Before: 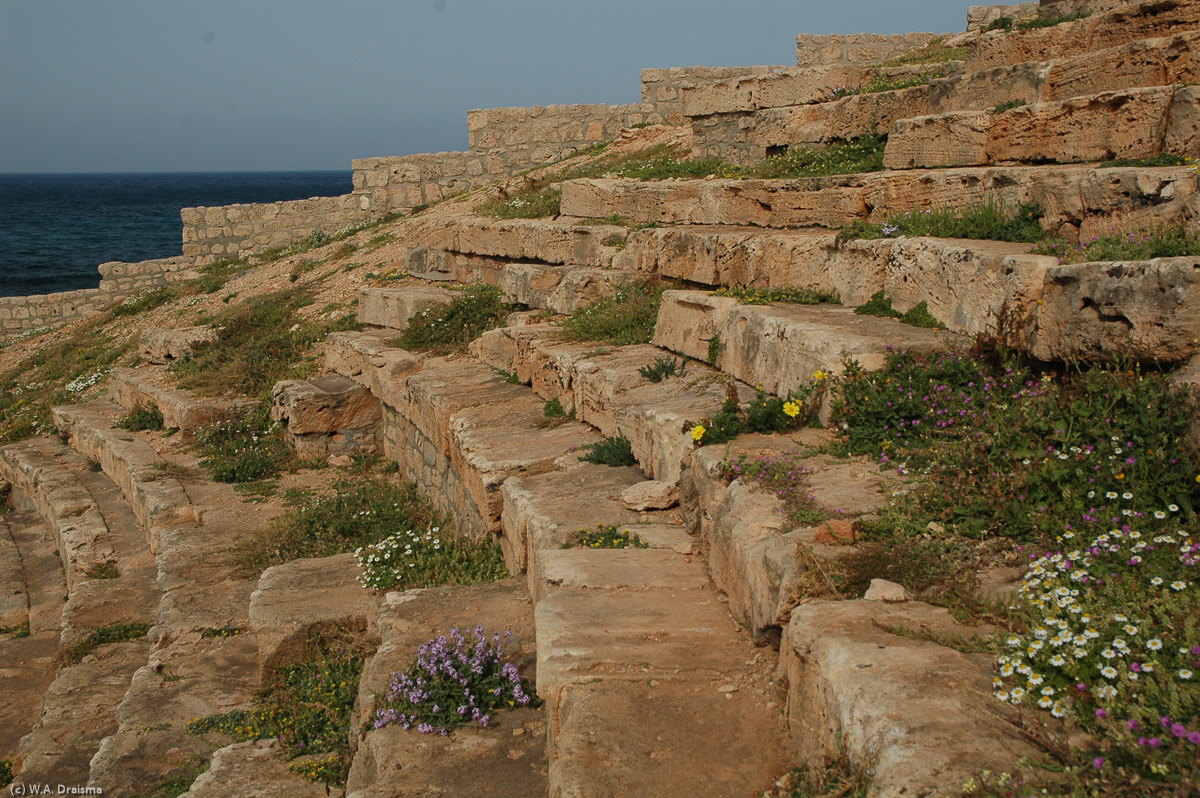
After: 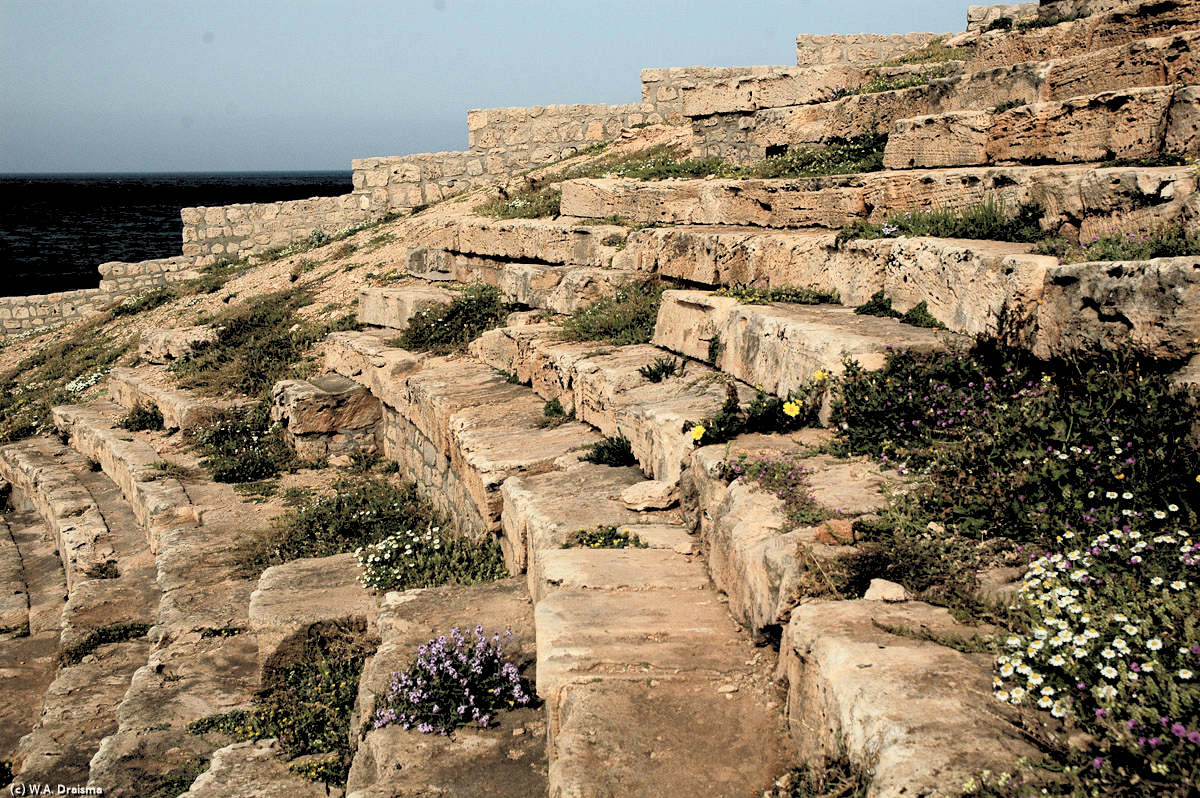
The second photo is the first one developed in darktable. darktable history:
contrast brightness saturation: contrast 0.39, brightness 0.53
rgb levels: levels [[0.034, 0.472, 0.904], [0, 0.5, 1], [0, 0.5, 1]]
